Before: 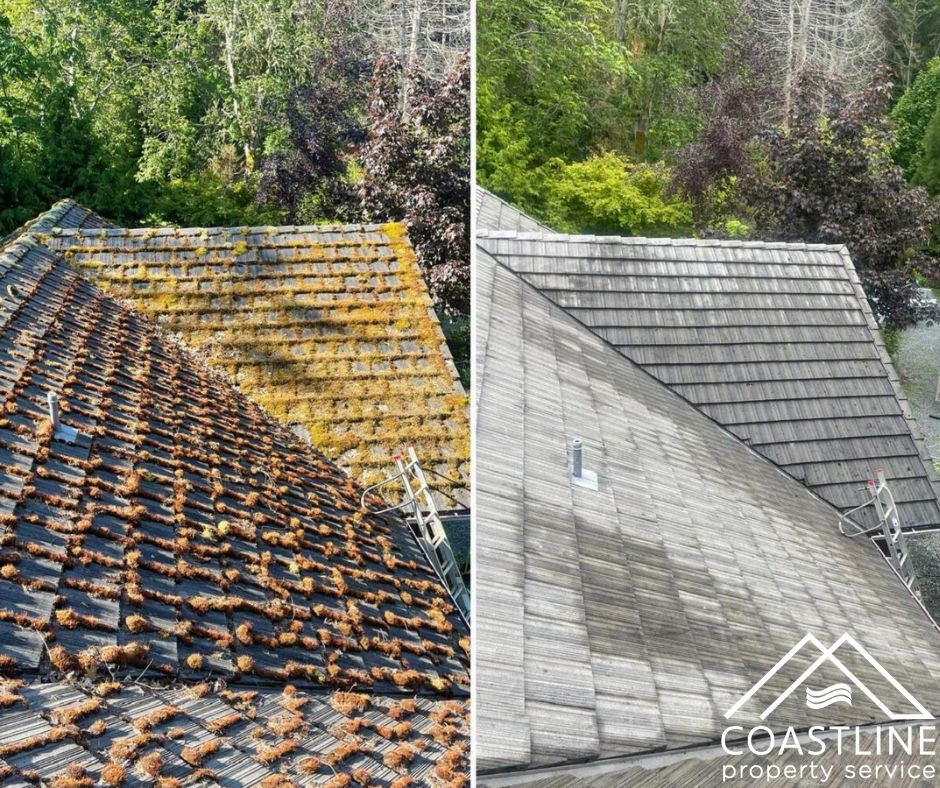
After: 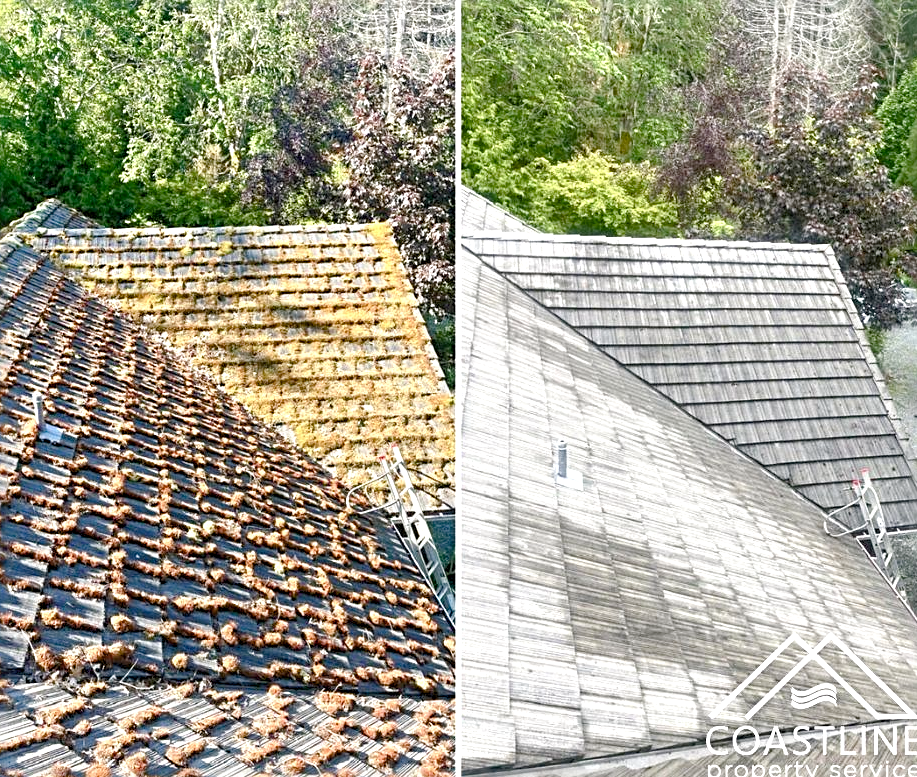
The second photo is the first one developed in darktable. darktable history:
exposure: exposure 0.943 EV, compensate highlight preservation false
crop and rotate: left 1.774%, right 0.633%, bottom 1.28%
sharpen: radius 3.119
color balance rgb: shadows lift › chroma 1%, shadows lift › hue 113°, highlights gain › chroma 0.2%, highlights gain › hue 333°, perceptual saturation grading › global saturation 20%, perceptual saturation grading › highlights -50%, perceptual saturation grading › shadows 25%, contrast -10%
